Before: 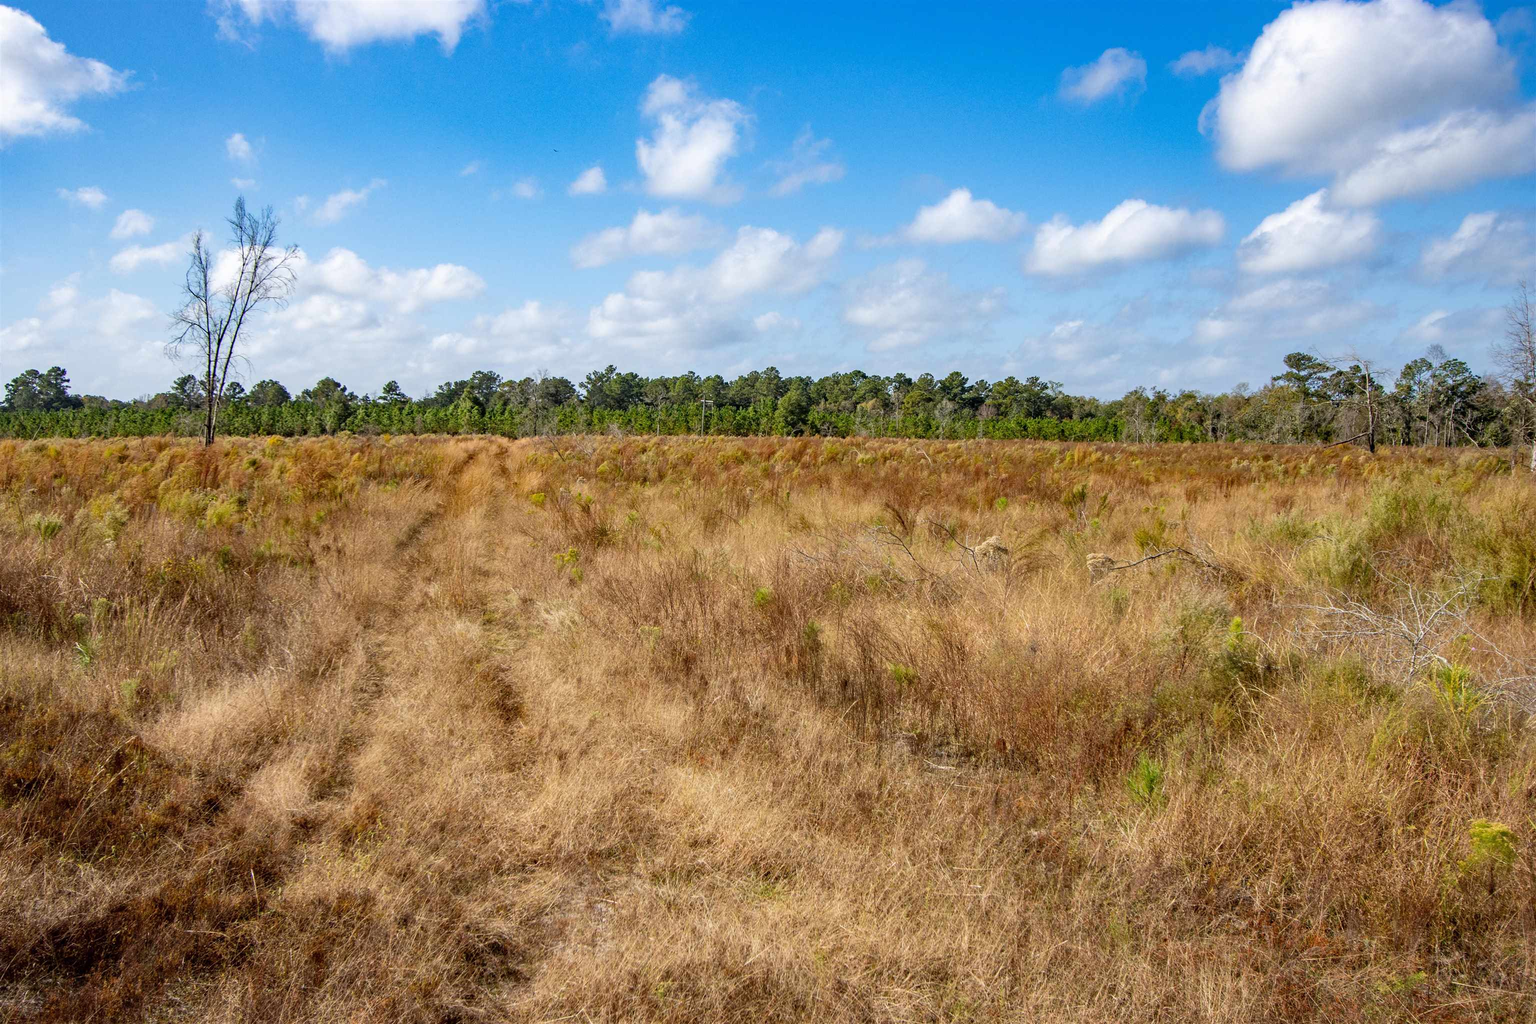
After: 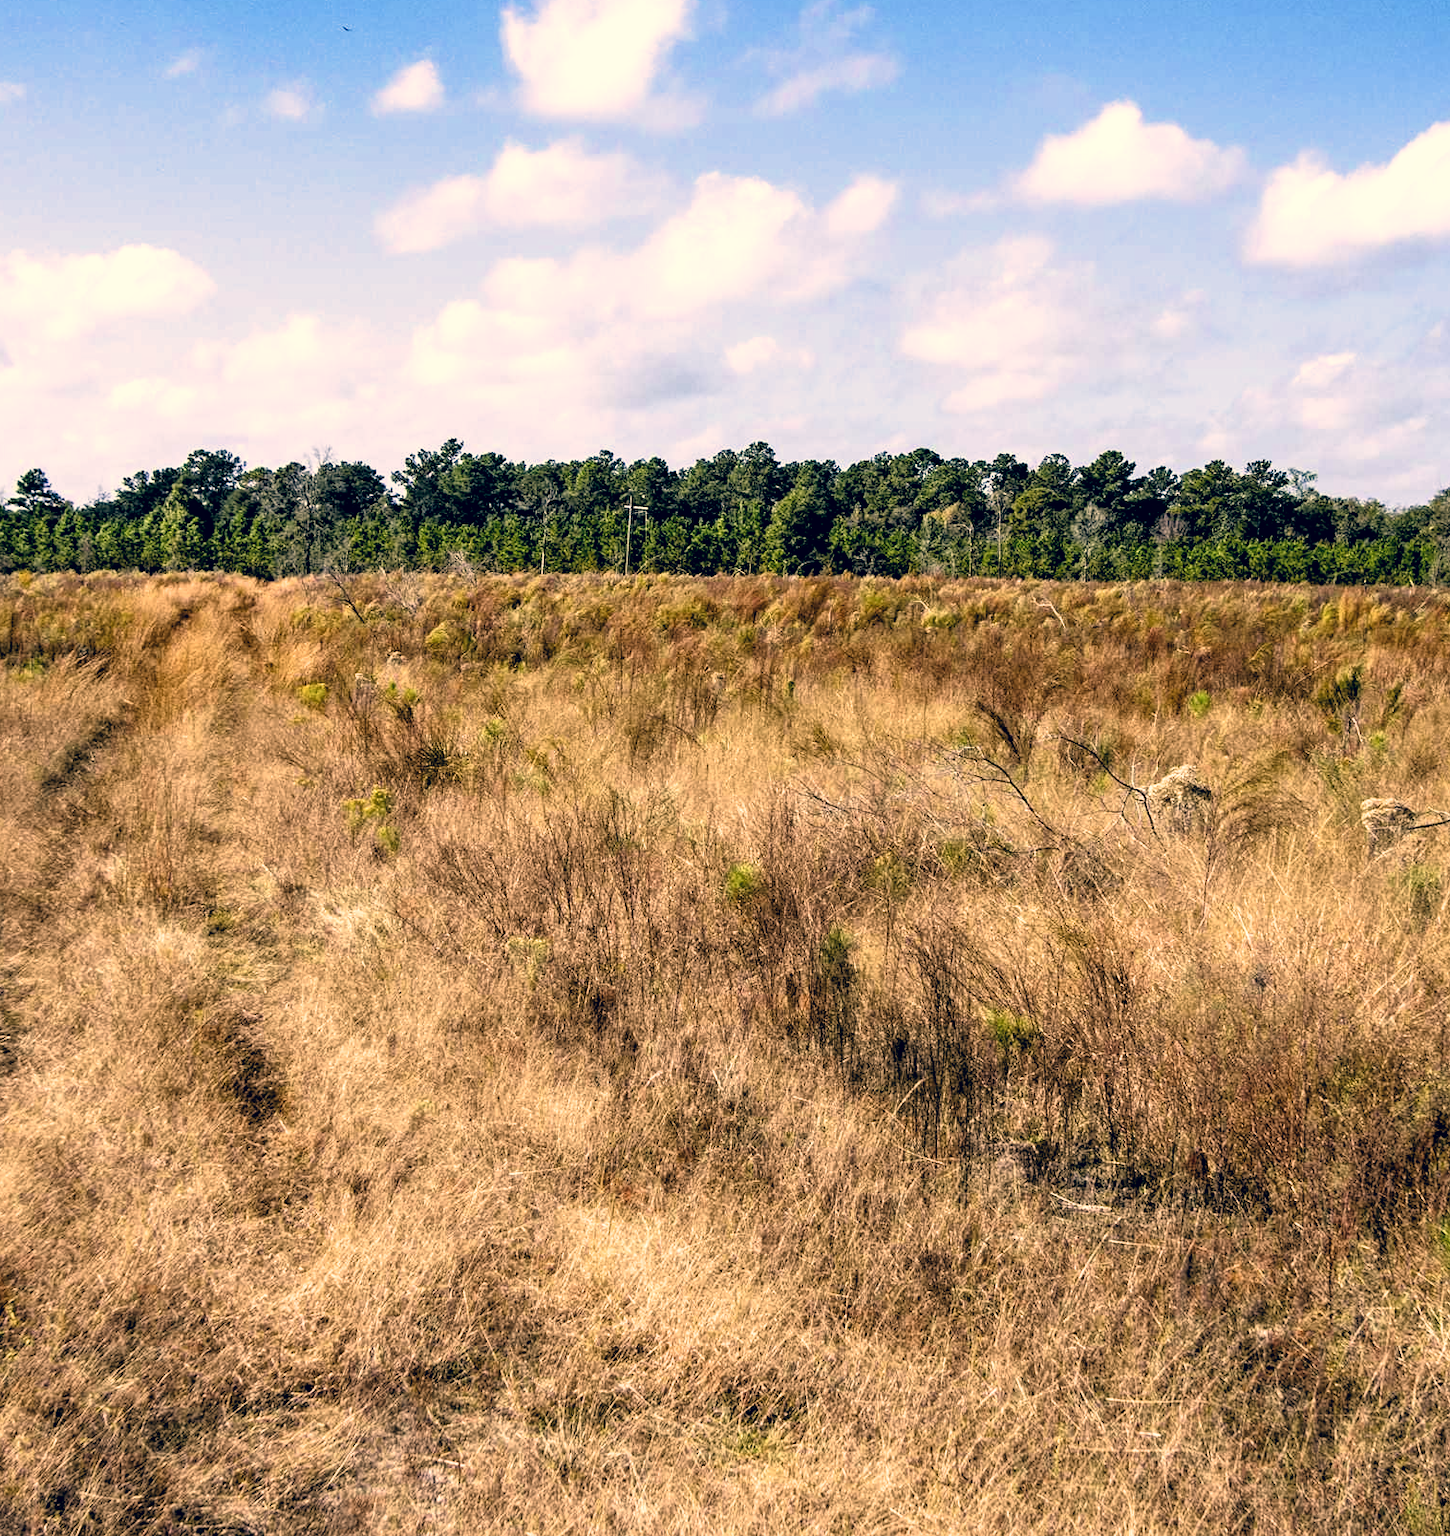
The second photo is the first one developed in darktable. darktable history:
crop and rotate: angle 0.02°, left 24.353%, top 13.219%, right 26.156%, bottom 8.224%
filmic rgb: black relative exposure -3.63 EV, white relative exposure 2.16 EV, hardness 3.62
color correction: highlights a* 10.32, highlights b* 14.66, shadows a* -9.59, shadows b* -15.02
local contrast: highlights 100%, shadows 100%, detail 120%, midtone range 0.2
